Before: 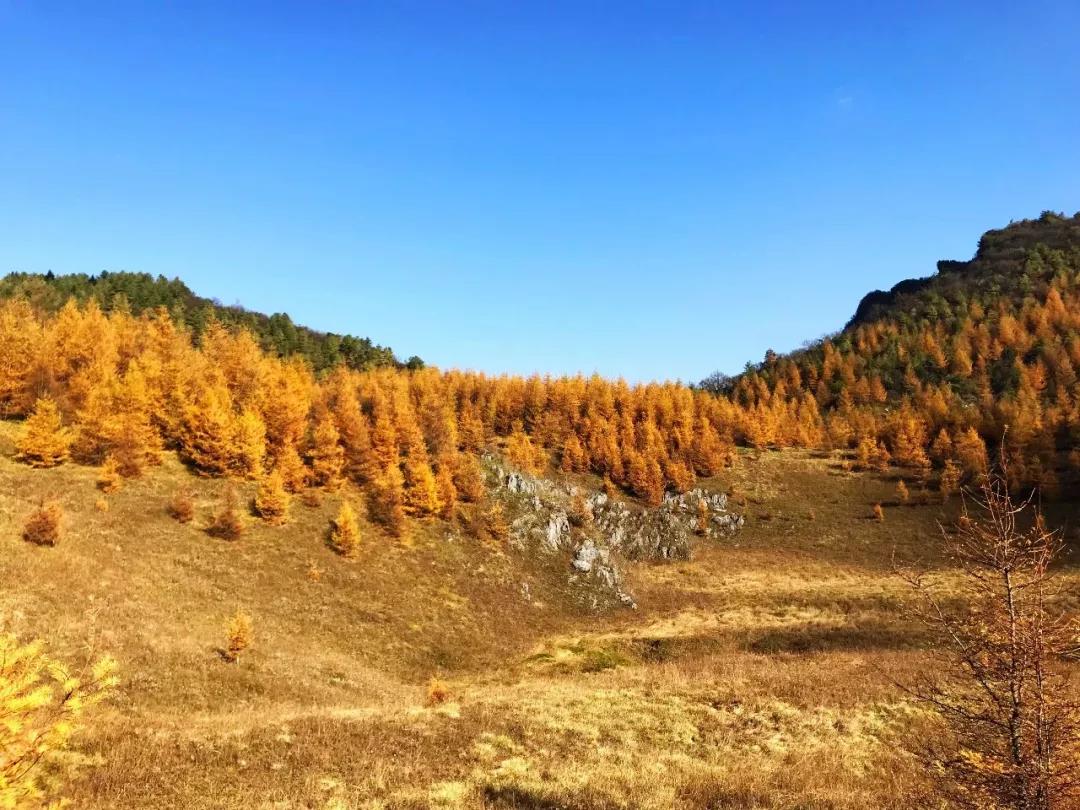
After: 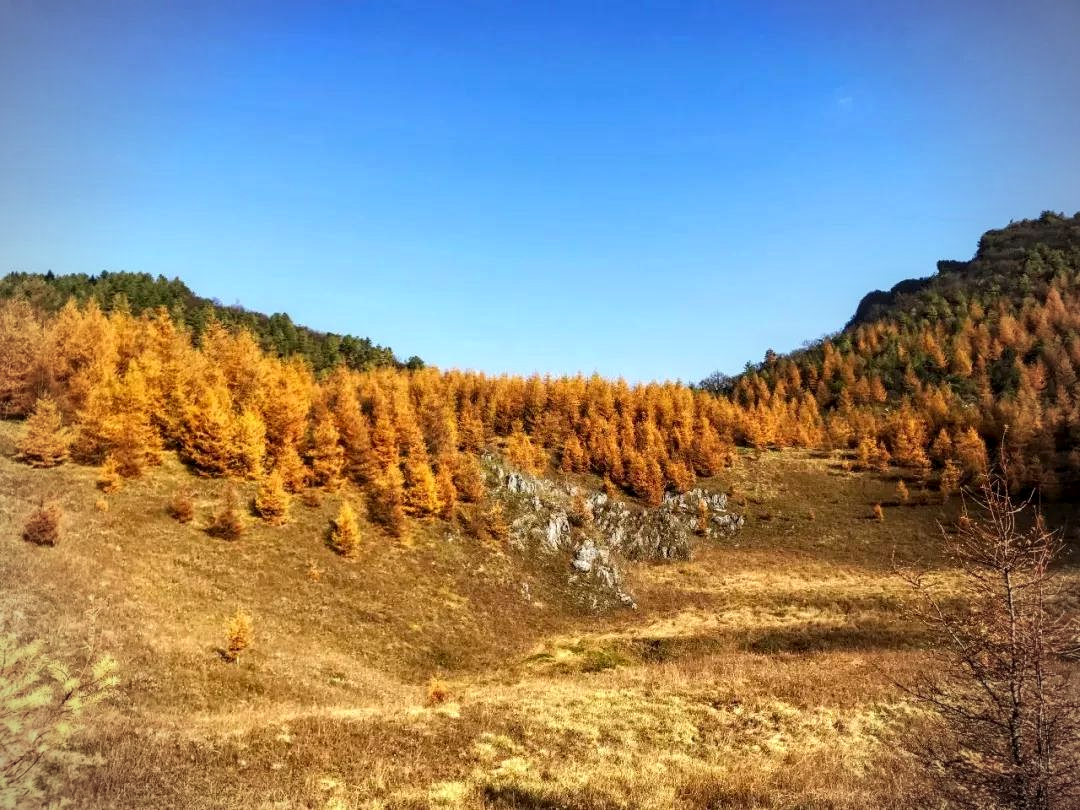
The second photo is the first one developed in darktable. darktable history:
local contrast: detail 130%
shadows and highlights: radius 125.46, shadows 21.19, highlights -21.19, low approximation 0.01
vignetting: on, module defaults
